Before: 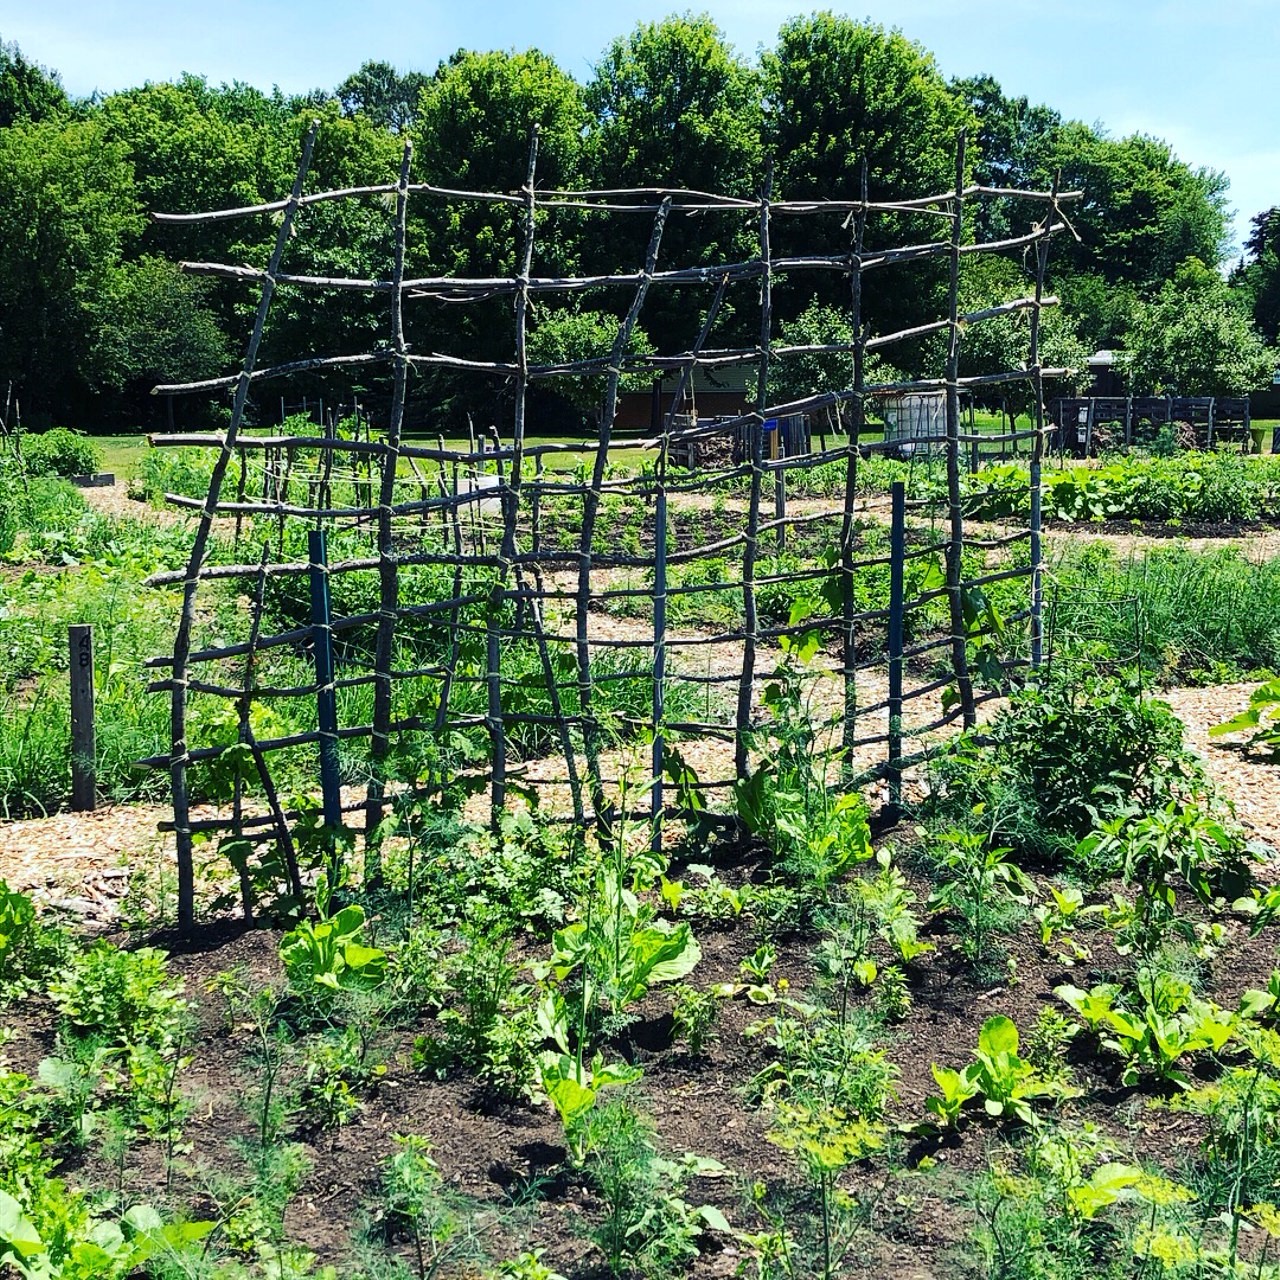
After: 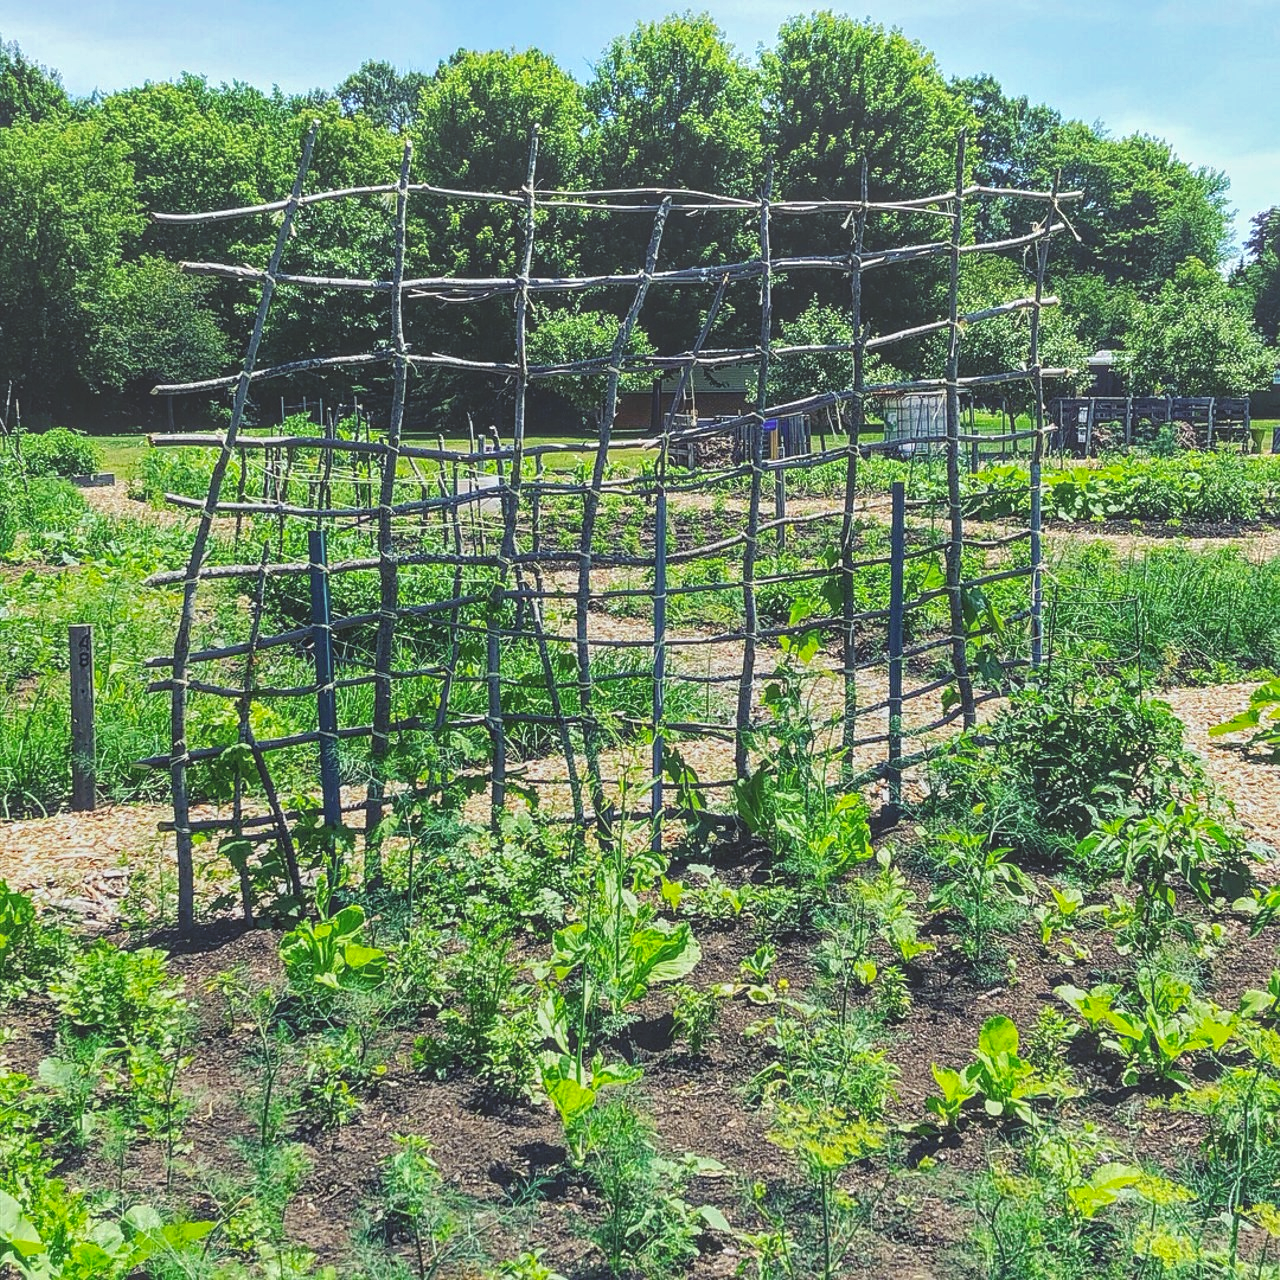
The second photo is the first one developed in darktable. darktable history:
haze removal: compatibility mode true
sharpen: amount 0.201
local contrast: highlights 71%, shadows 16%, midtone range 0.194
